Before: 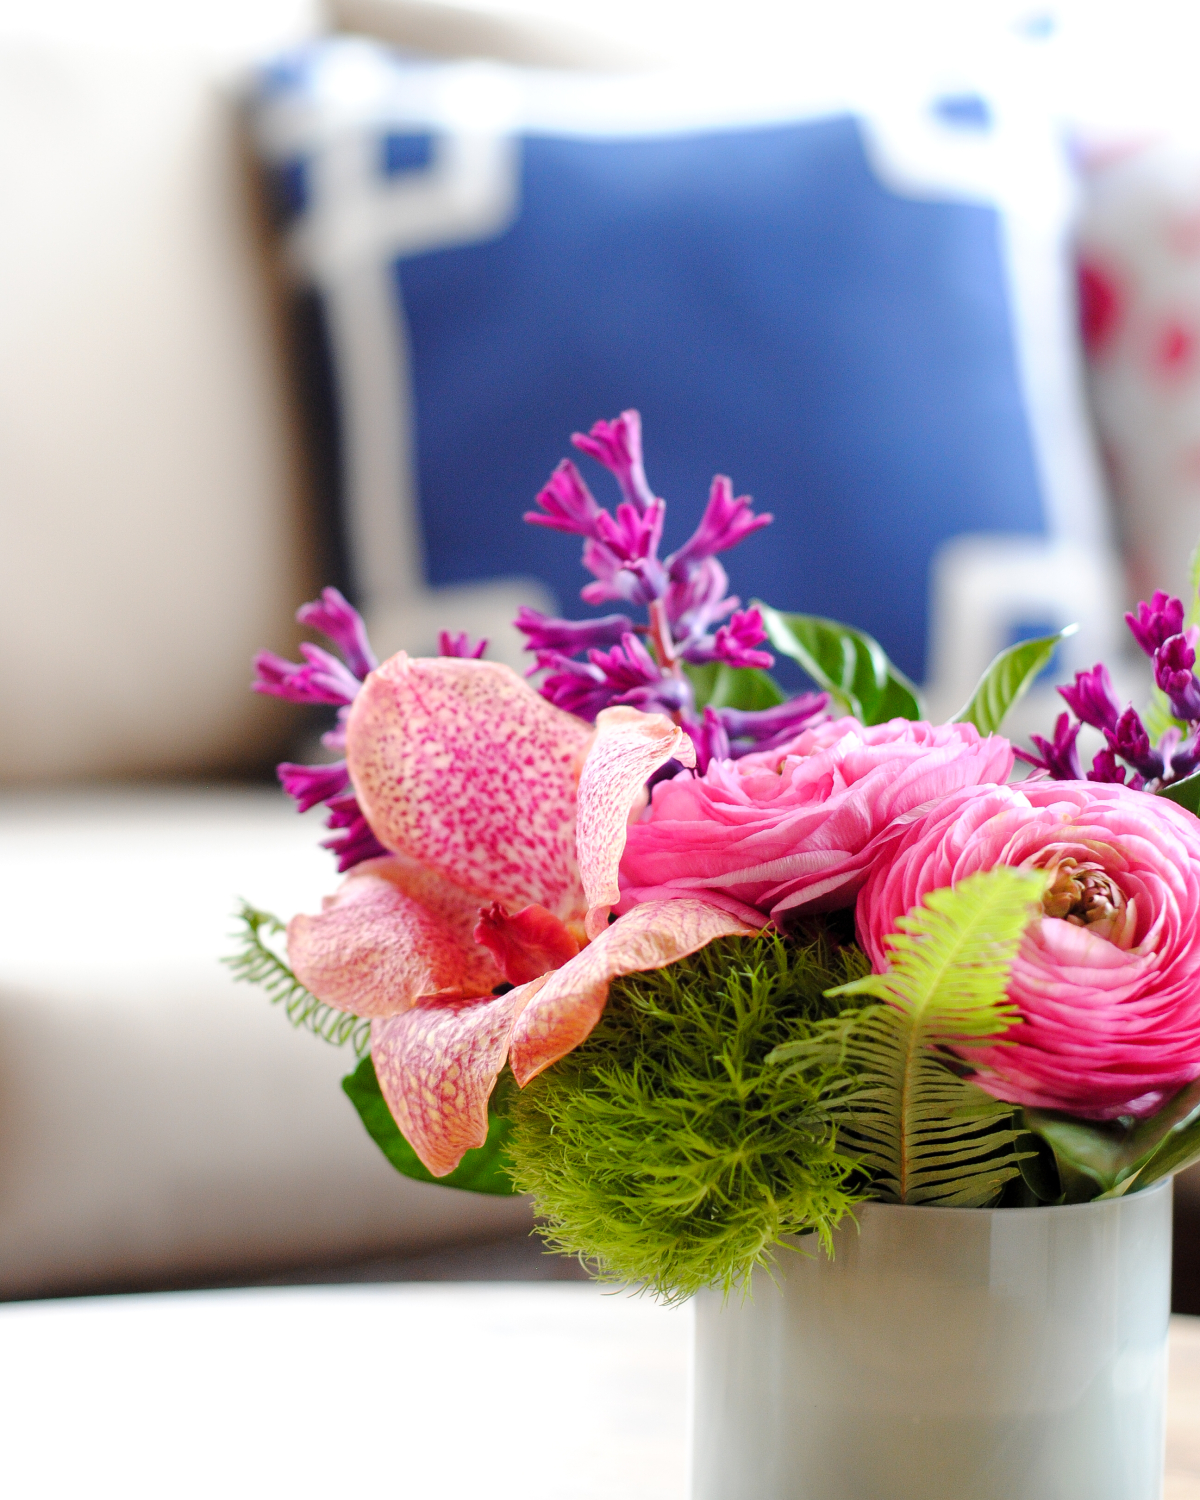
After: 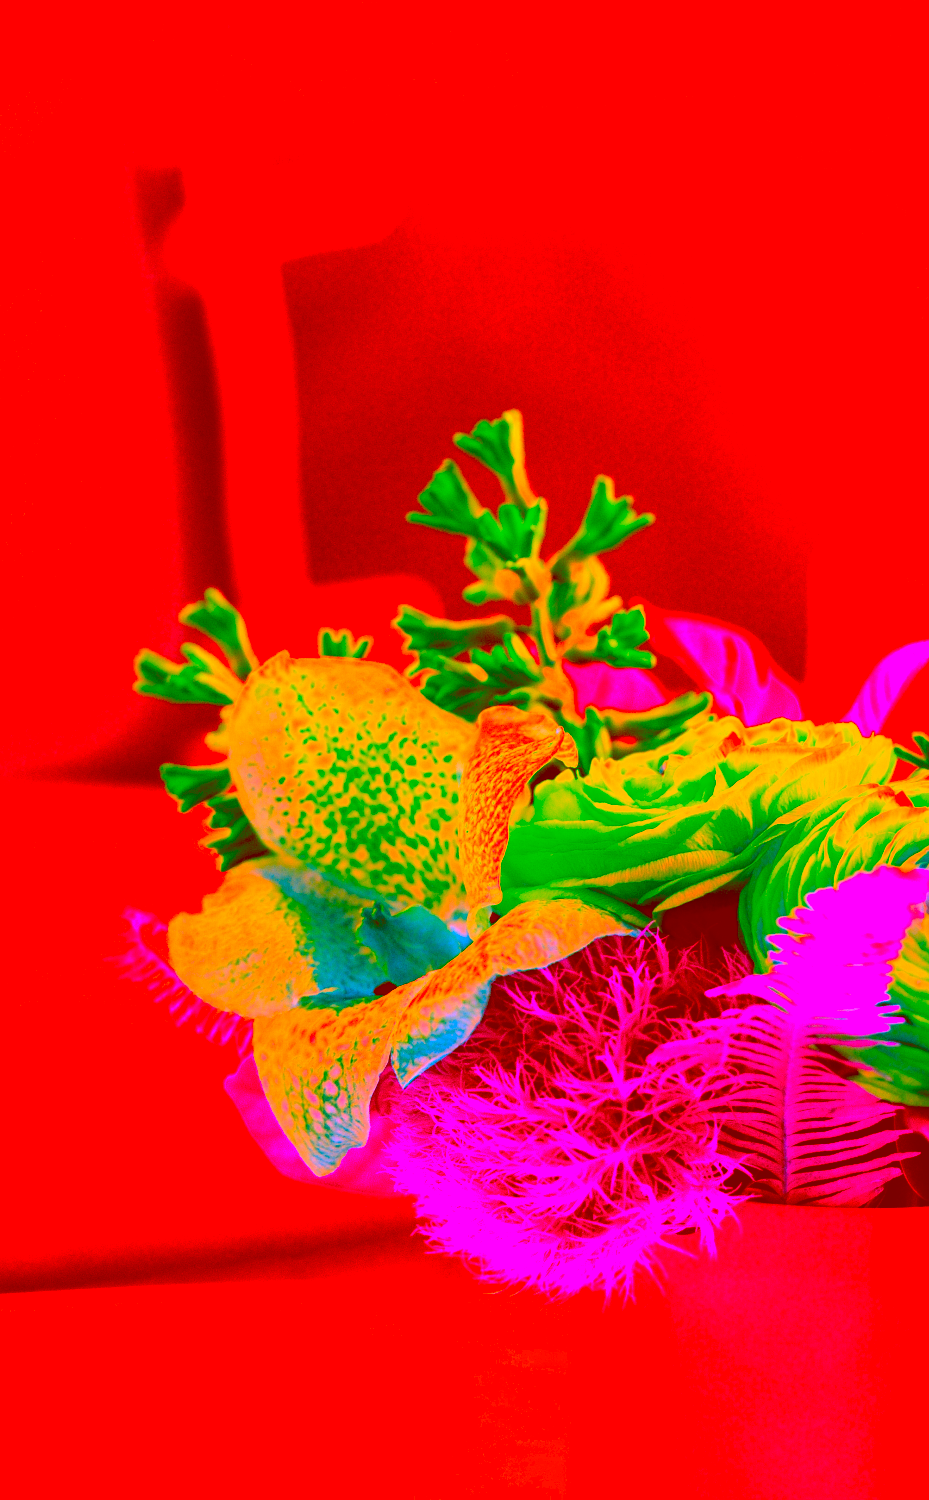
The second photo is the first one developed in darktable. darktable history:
color correction: highlights a* -39.68, highlights b* -40, shadows a* -40, shadows b* -40, saturation -3
crop: left 9.88%, right 12.664%
tone curve: curves: ch0 [(0, 0) (0.004, 0.001) (0.133, 0.112) (0.325, 0.362) (0.832, 0.893) (1, 1)], color space Lab, linked channels, preserve colors none
white balance: red 0.925, blue 1.046
